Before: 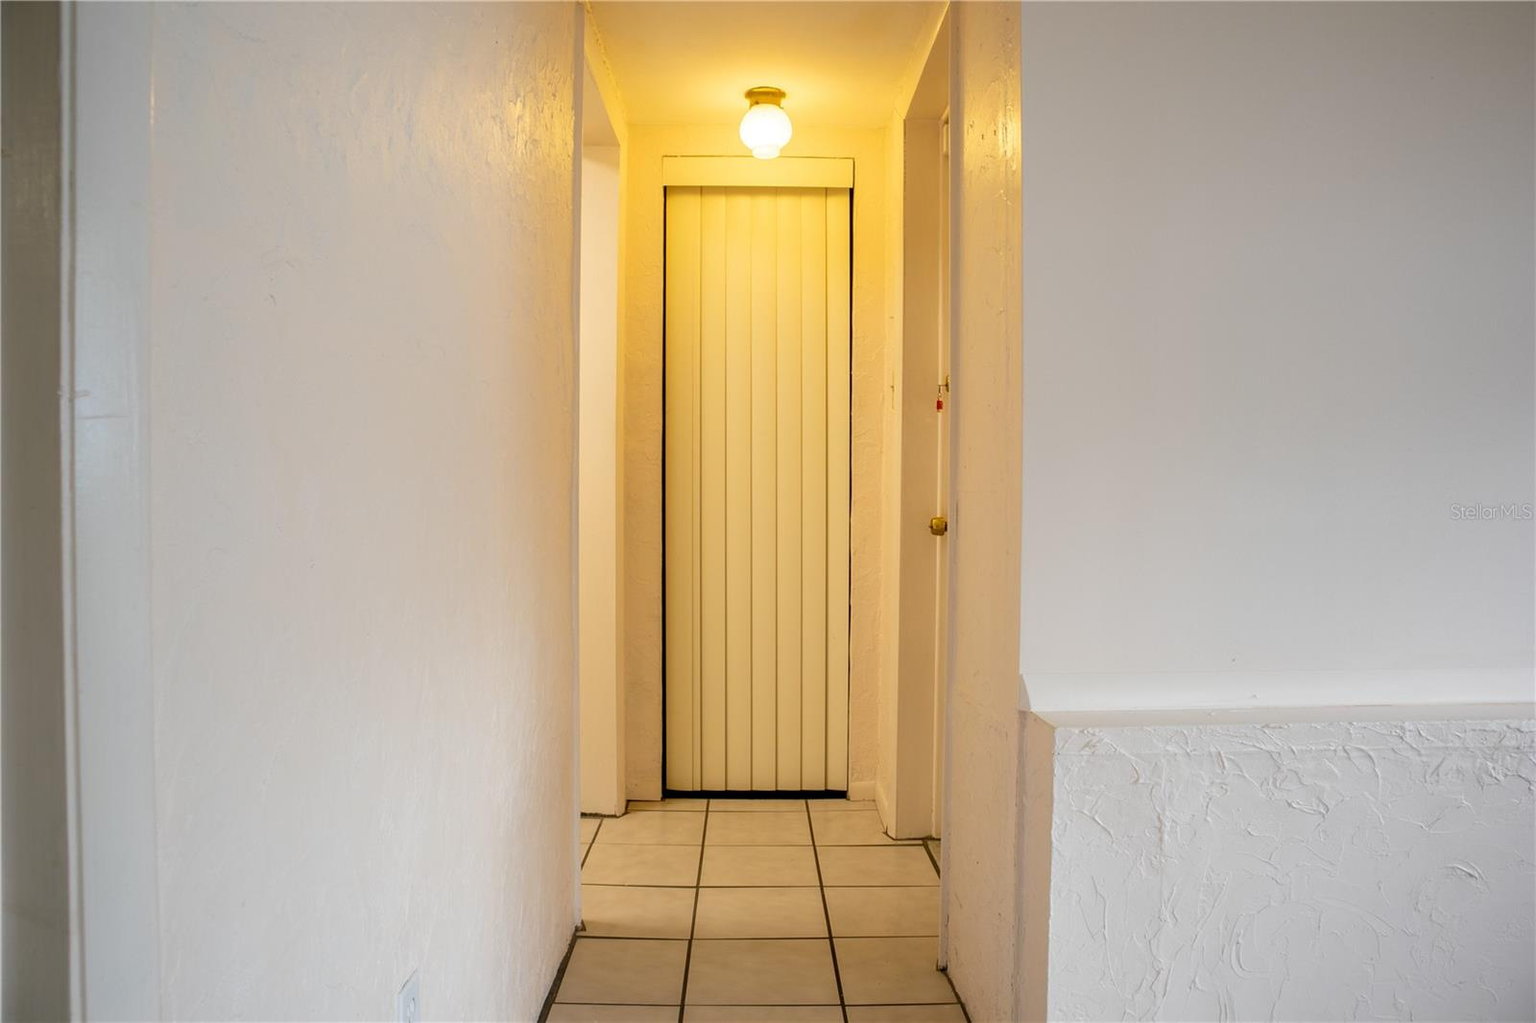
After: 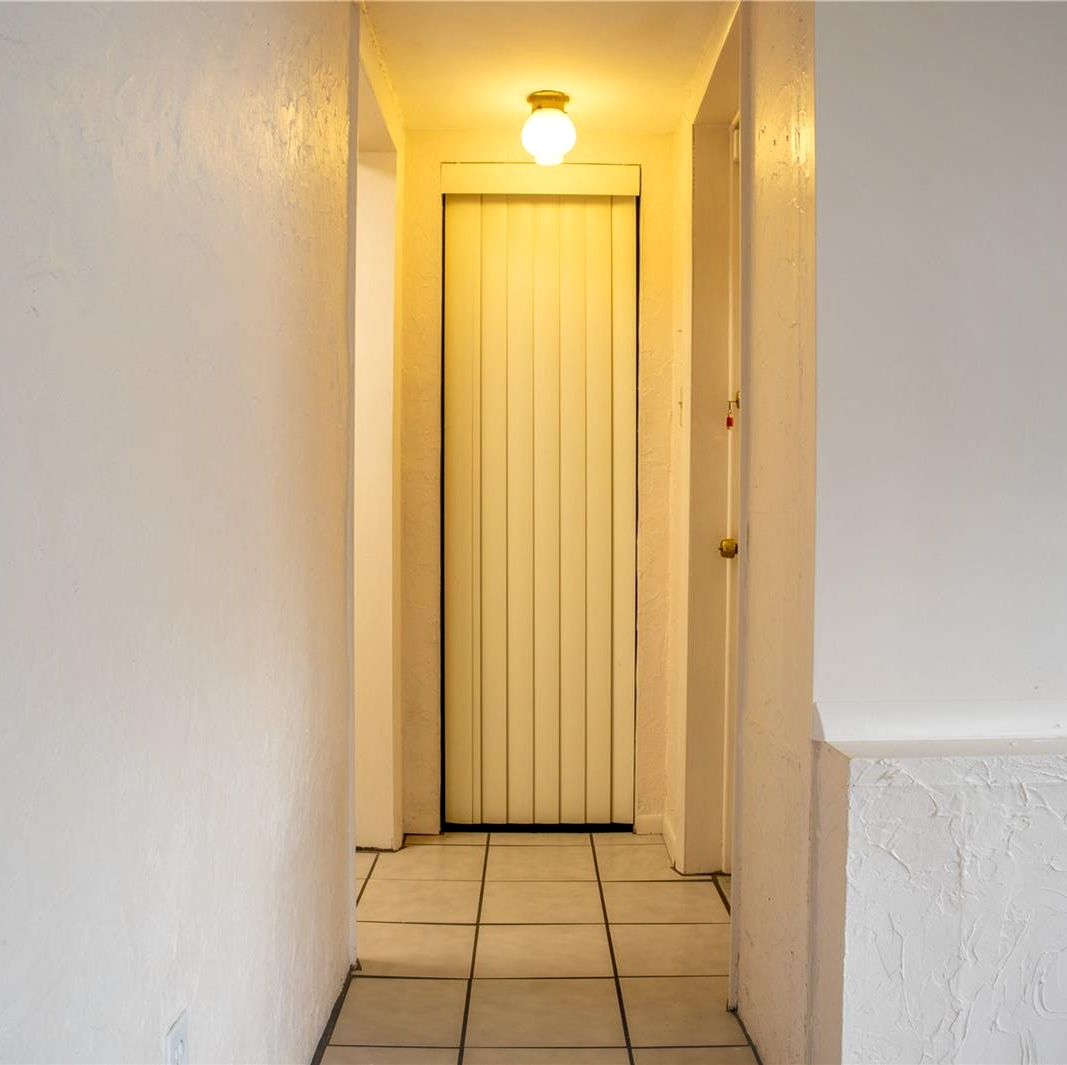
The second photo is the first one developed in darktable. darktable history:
vignetting: brightness 0.037, saturation -0.001
crop and rotate: left 15.585%, right 17.701%
local contrast: on, module defaults
